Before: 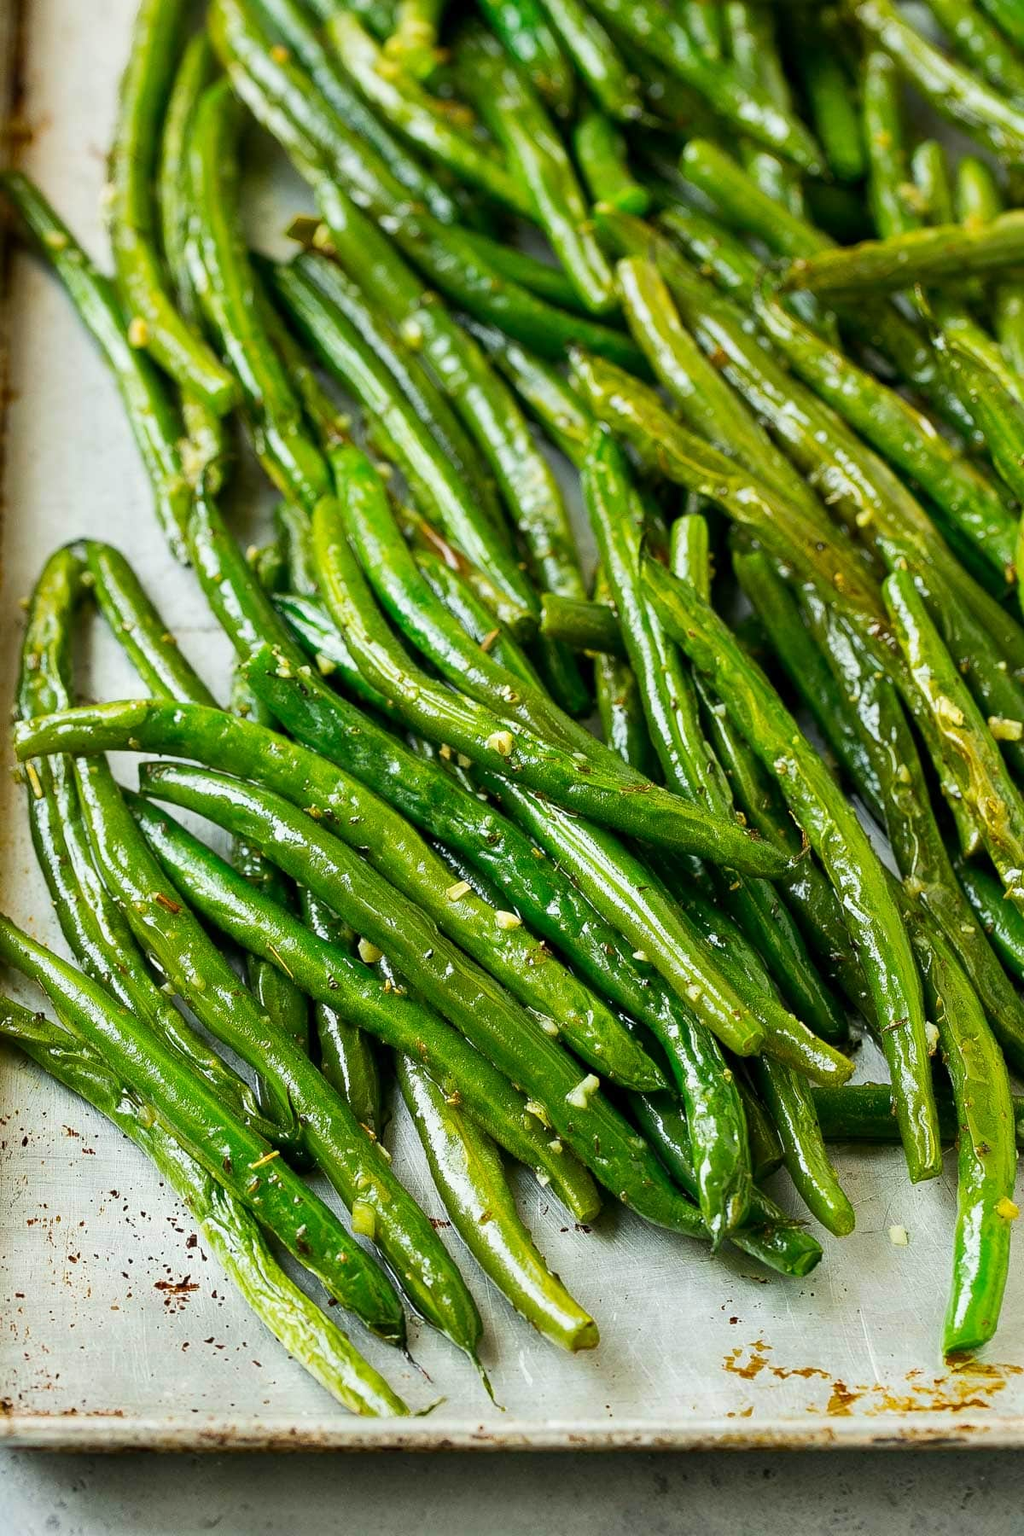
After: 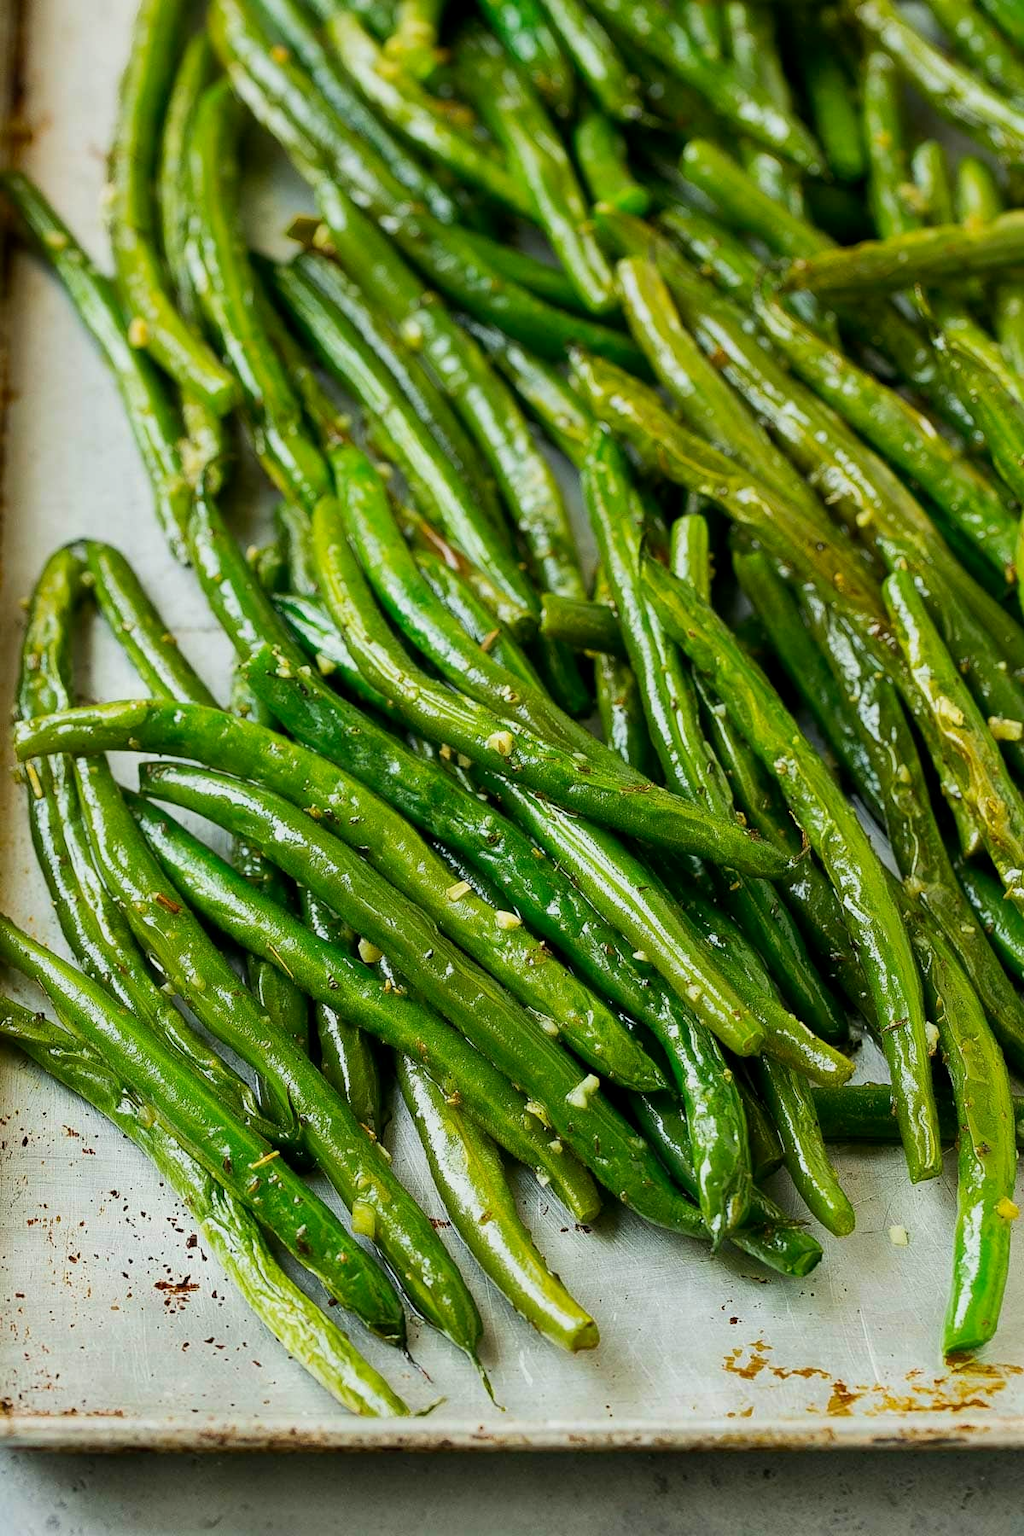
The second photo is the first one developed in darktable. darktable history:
exposure: black level correction 0.001, exposure -0.201 EV, compensate highlight preservation false
velvia: strength 9.5%
contrast equalizer: y [[0.5, 0.5, 0.501, 0.63, 0.504, 0.5], [0.5 ×6], [0.5 ×6], [0 ×6], [0 ×6]], mix -0.204
